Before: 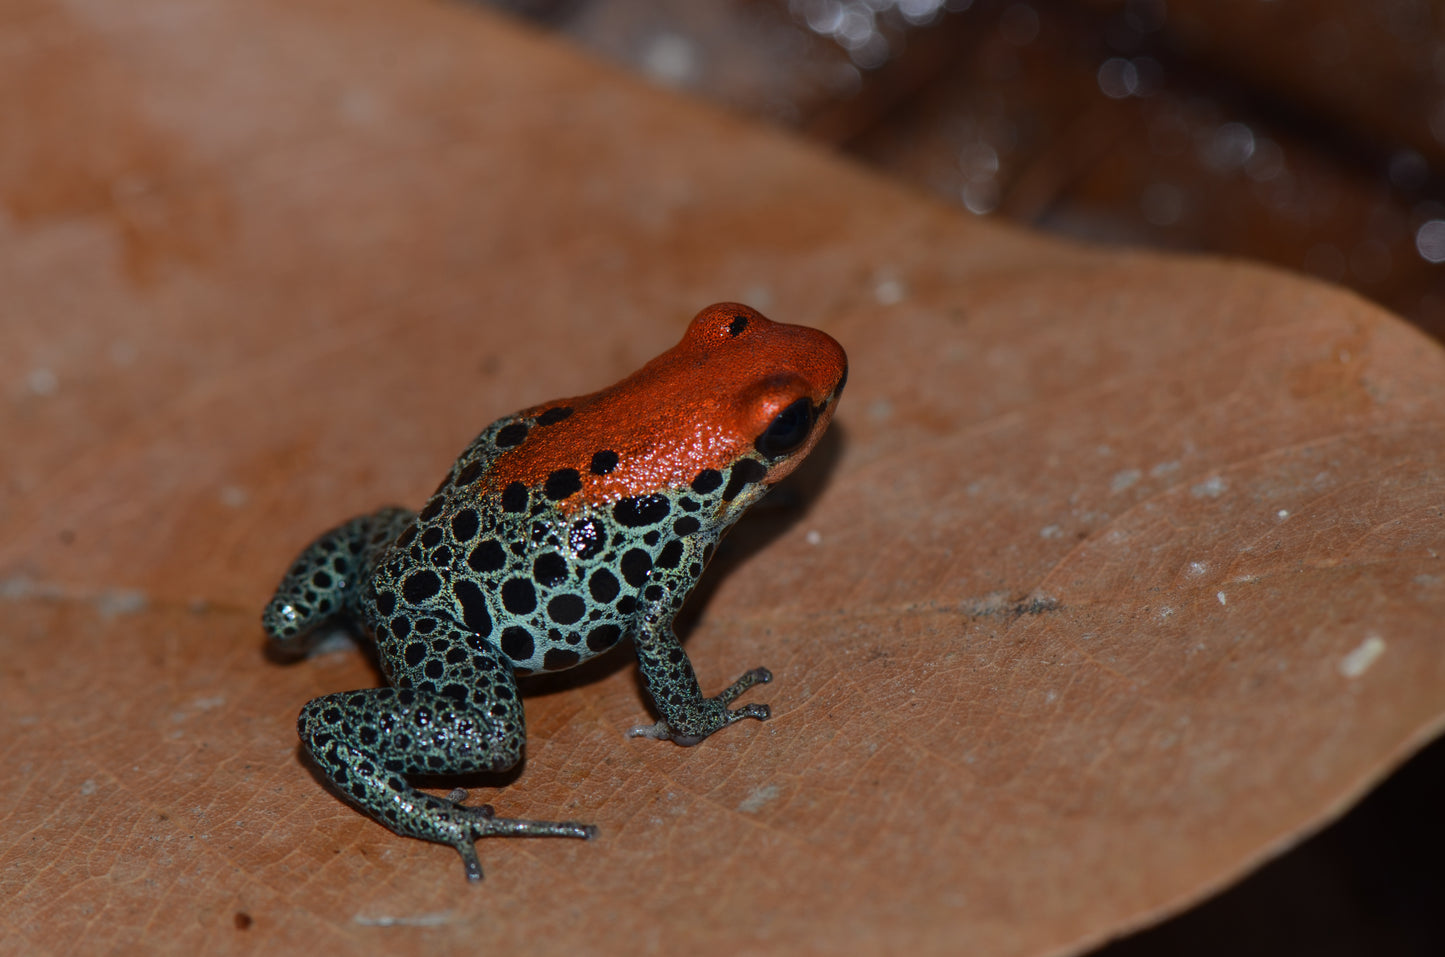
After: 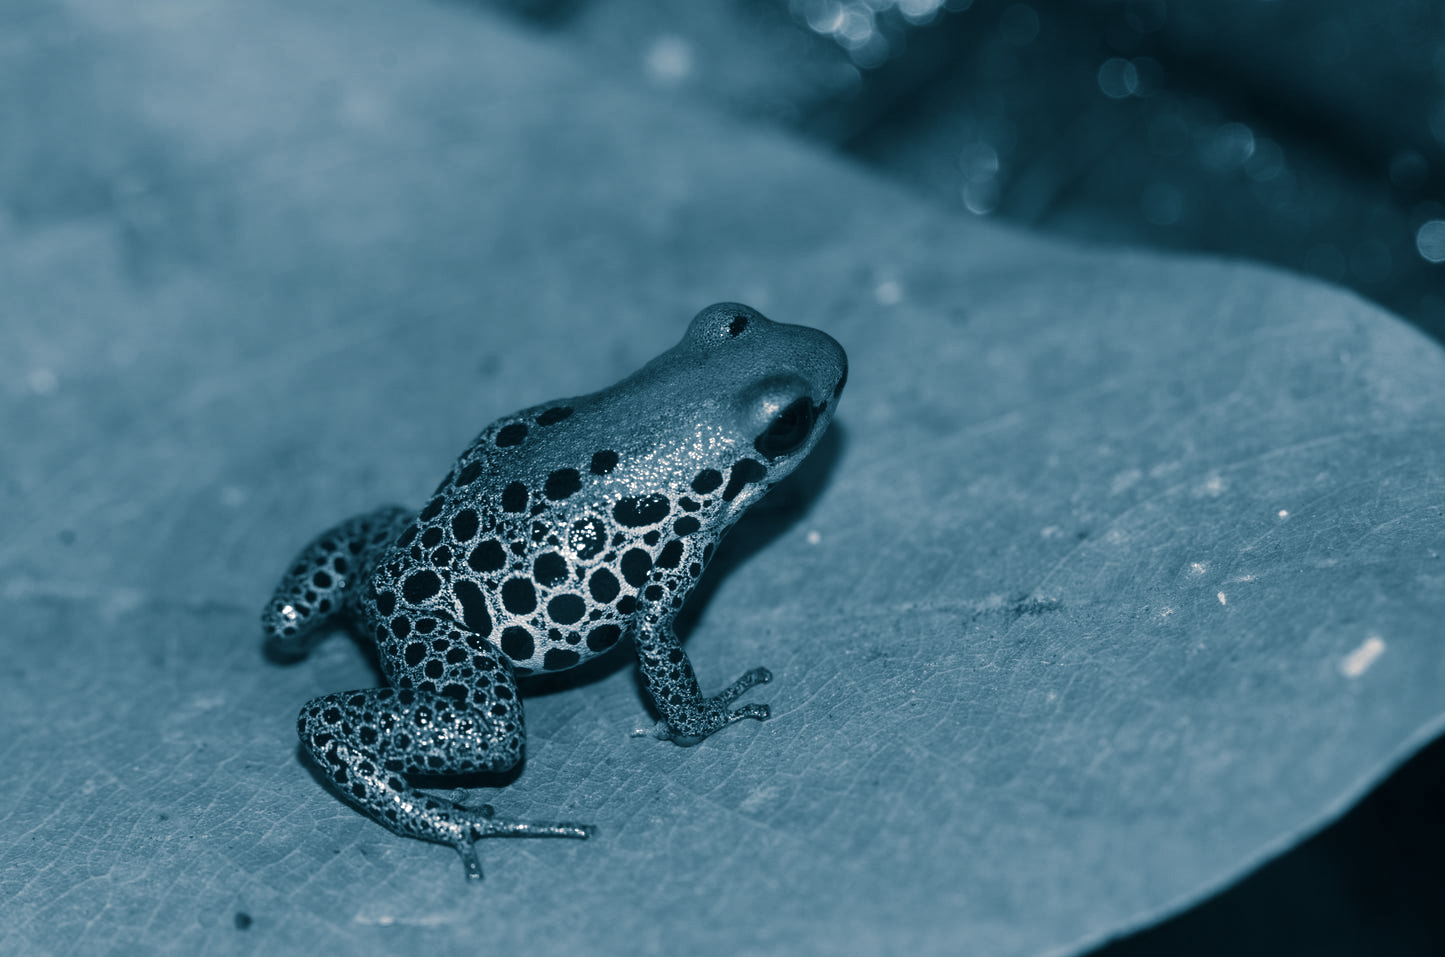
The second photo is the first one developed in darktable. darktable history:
monochrome: on, module defaults
split-toning: shadows › hue 212.4°, balance -70
exposure: black level correction 0, exposure 0.7 EV, compensate exposure bias true, compensate highlight preservation false
bloom: size 5%, threshold 95%, strength 15%
